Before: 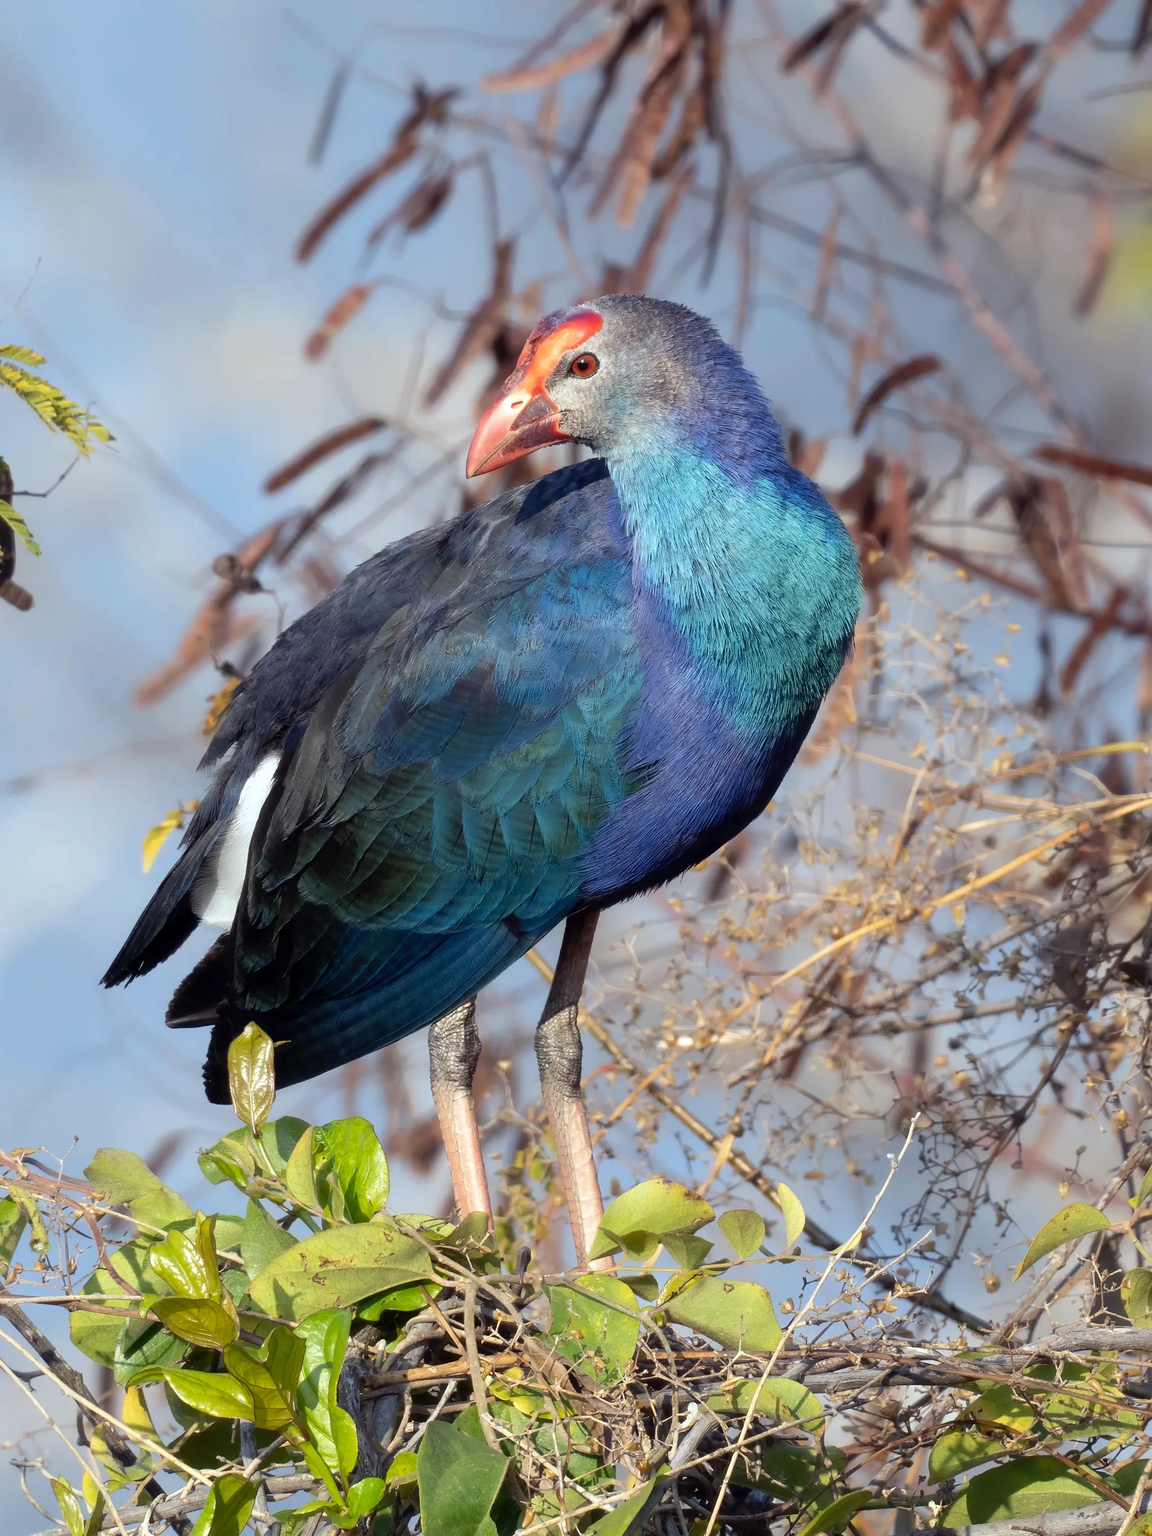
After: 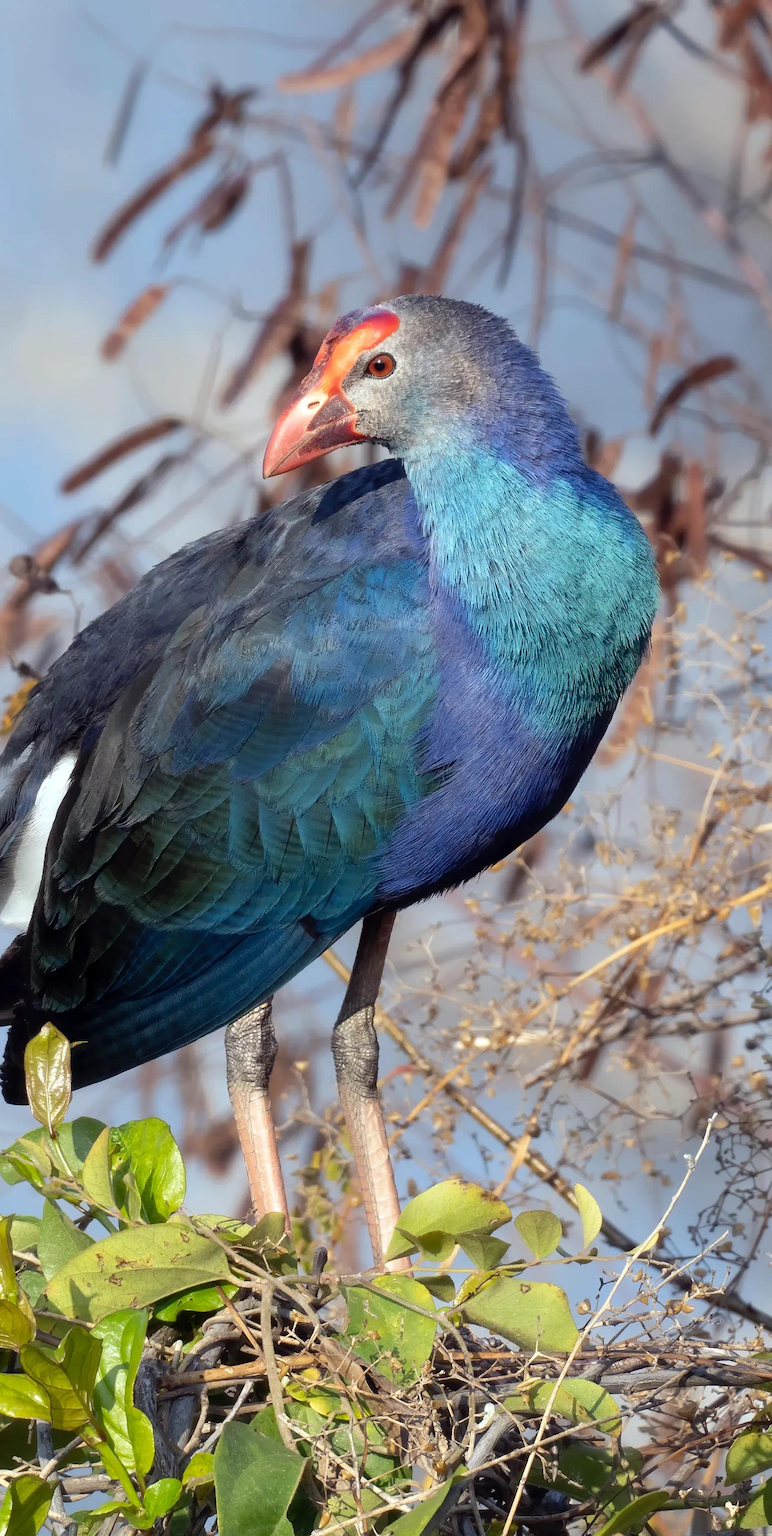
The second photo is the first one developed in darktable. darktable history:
crop and rotate: left 17.735%, right 15.167%
